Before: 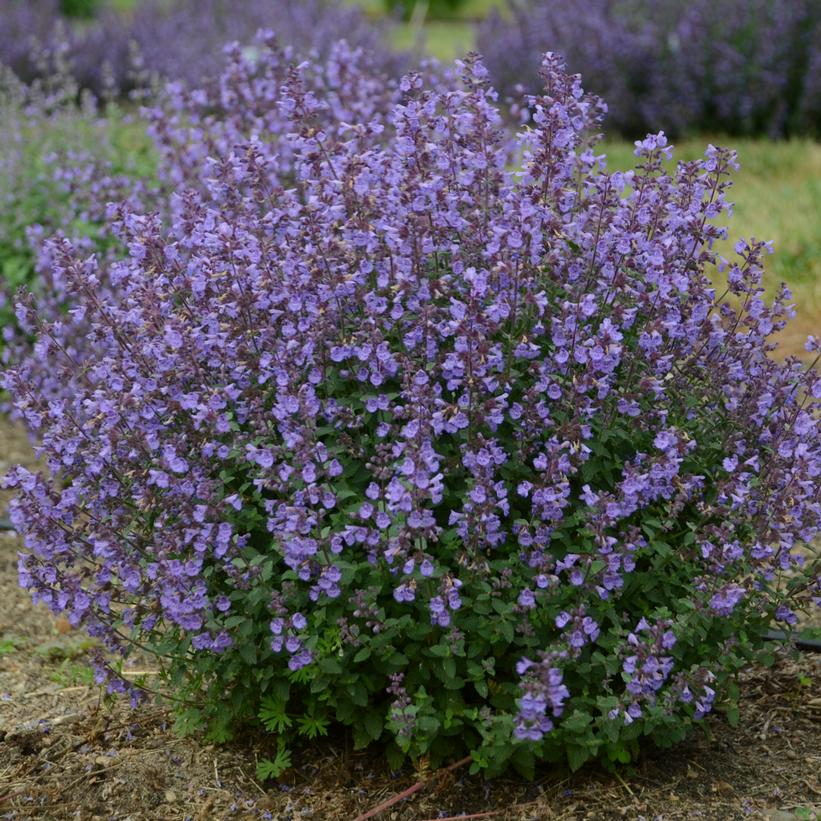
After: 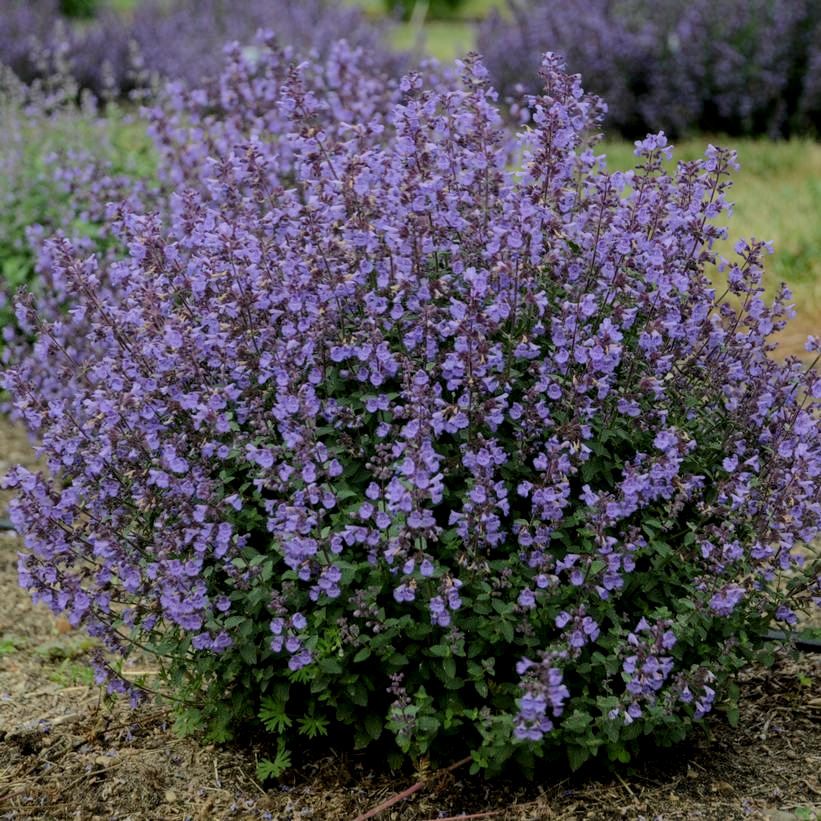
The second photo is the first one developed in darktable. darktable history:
filmic rgb: black relative exposure -7.65 EV, white relative exposure 4.56 EV, hardness 3.61, color science v6 (2022)
local contrast: on, module defaults
